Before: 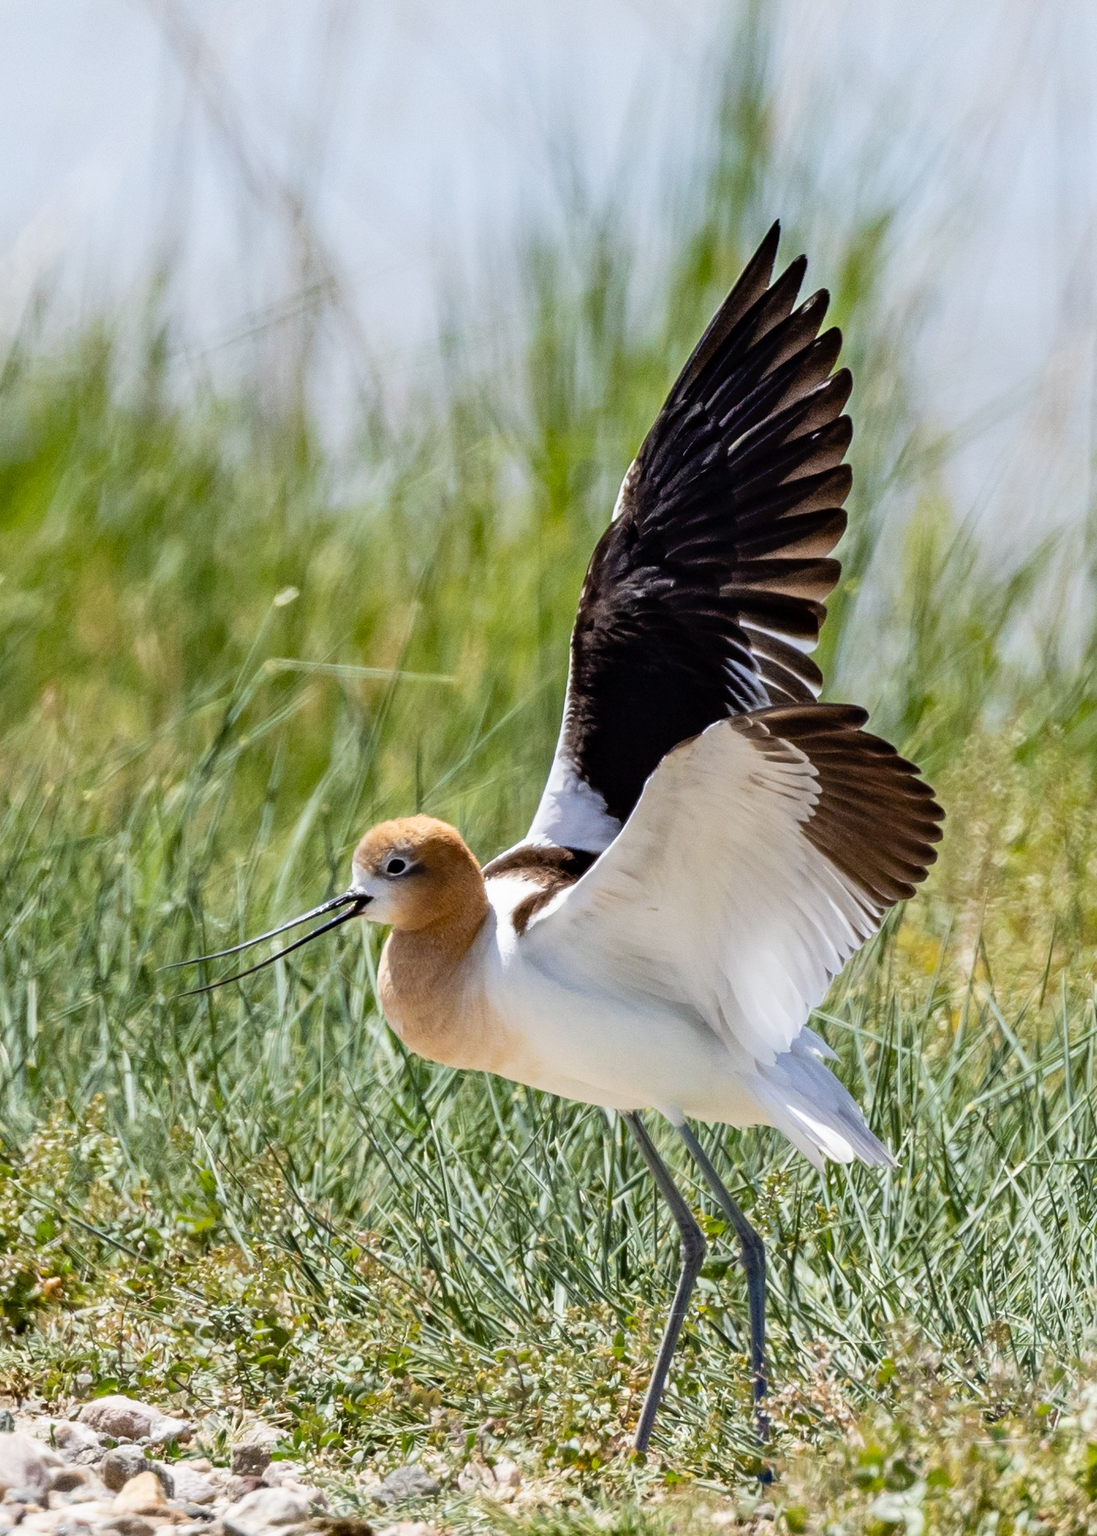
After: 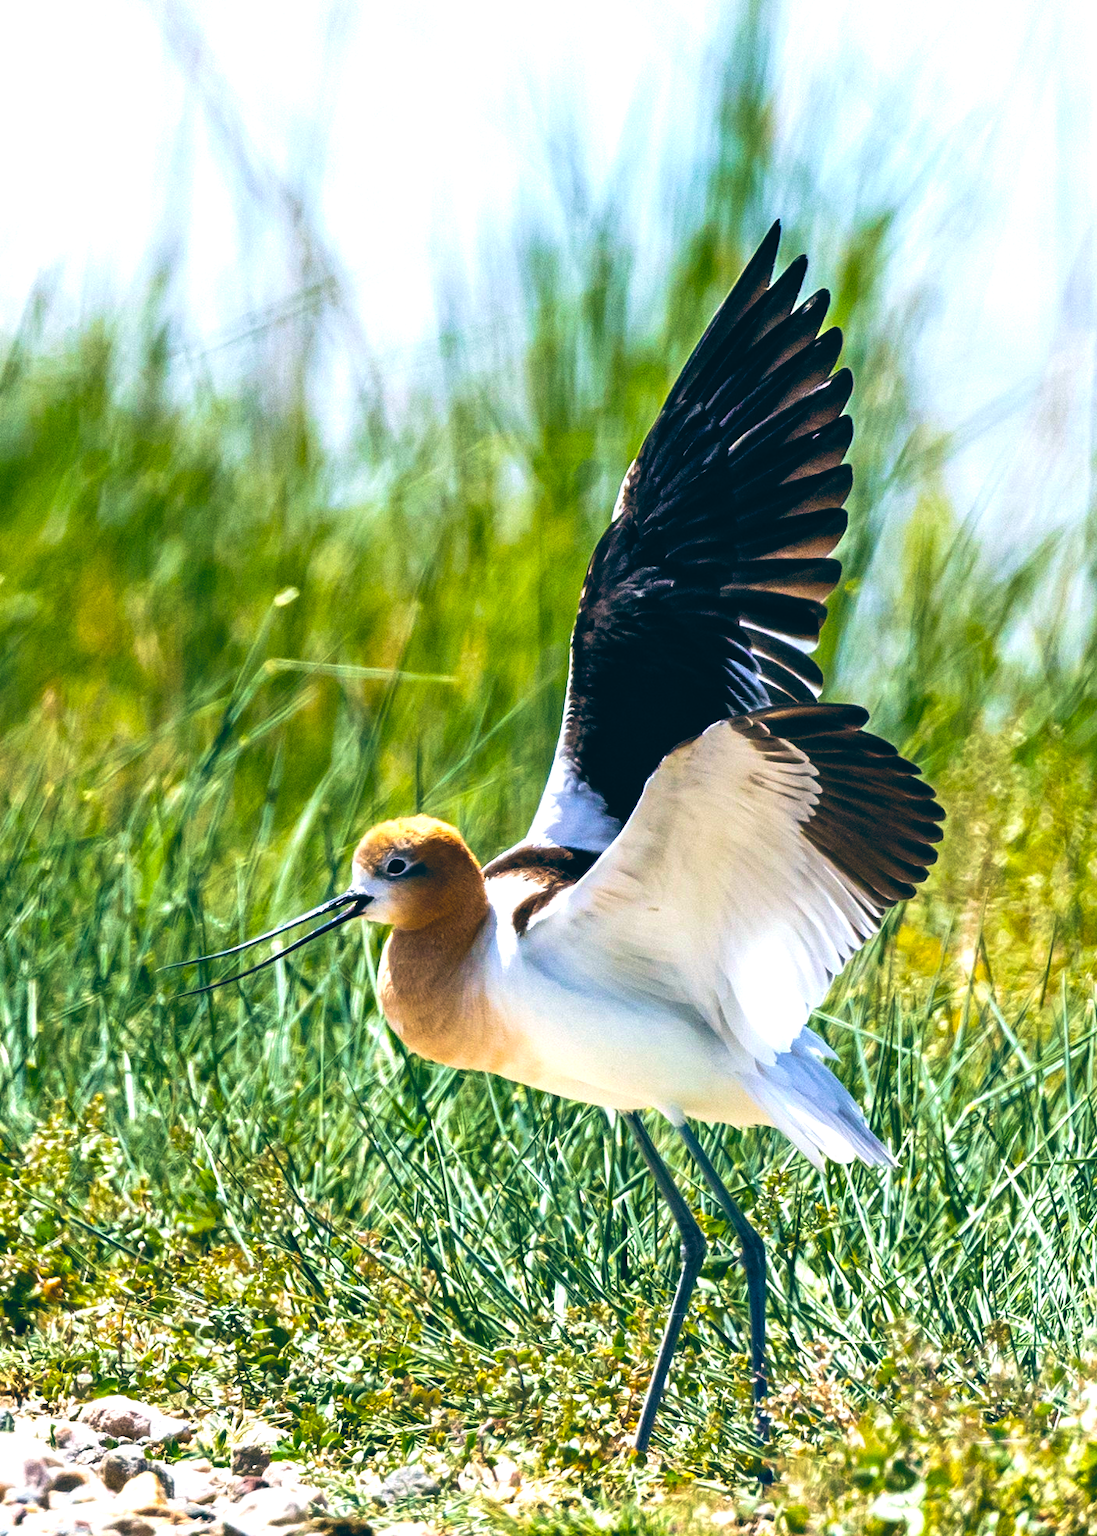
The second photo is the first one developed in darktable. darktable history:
white balance: emerald 1
velvia: on, module defaults
color balance rgb: linear chroma grading › global chroma 9%, perceptual saturation grading › global saturation 36%, perceptual brilliance grading › global brilliance 15%, perceptual brilliance grading › shadows -35%, global vibrance 15%
exposure: compensate highlight preservation false
tone equalizer: on, module defaults
color balance: lift [1.016, 0.983, 1, 1.017], gamma [0.958, 1, 1, 1], gain [0.981, 1.007, 0.993, 1.002], input saturation 118.26%, contrast 13.43%, contrast fulcrum 21.62%, output saturation 82.76%
